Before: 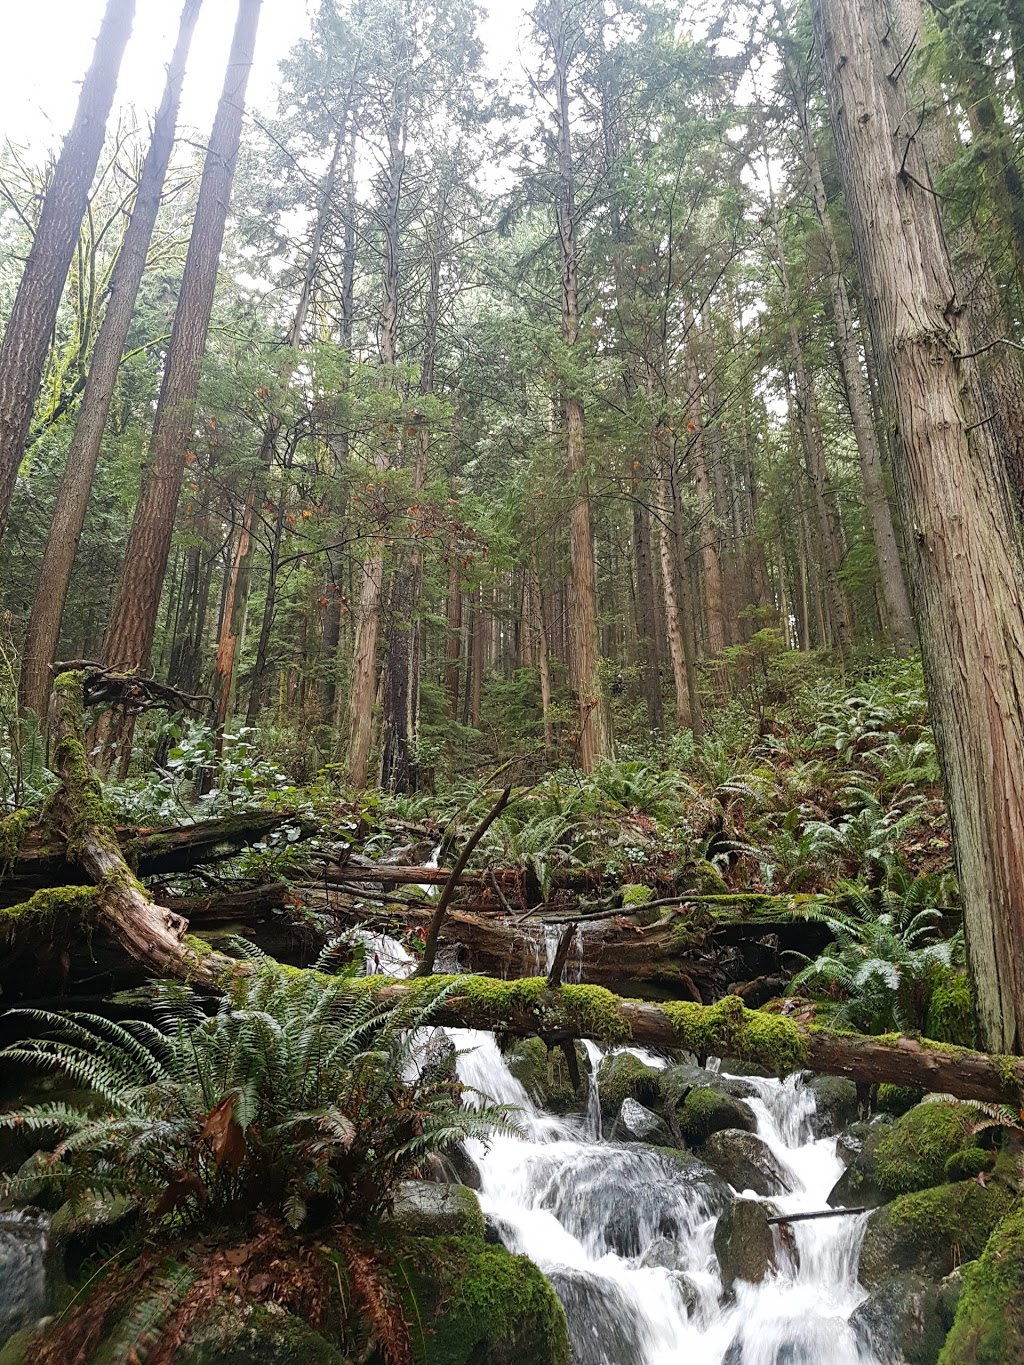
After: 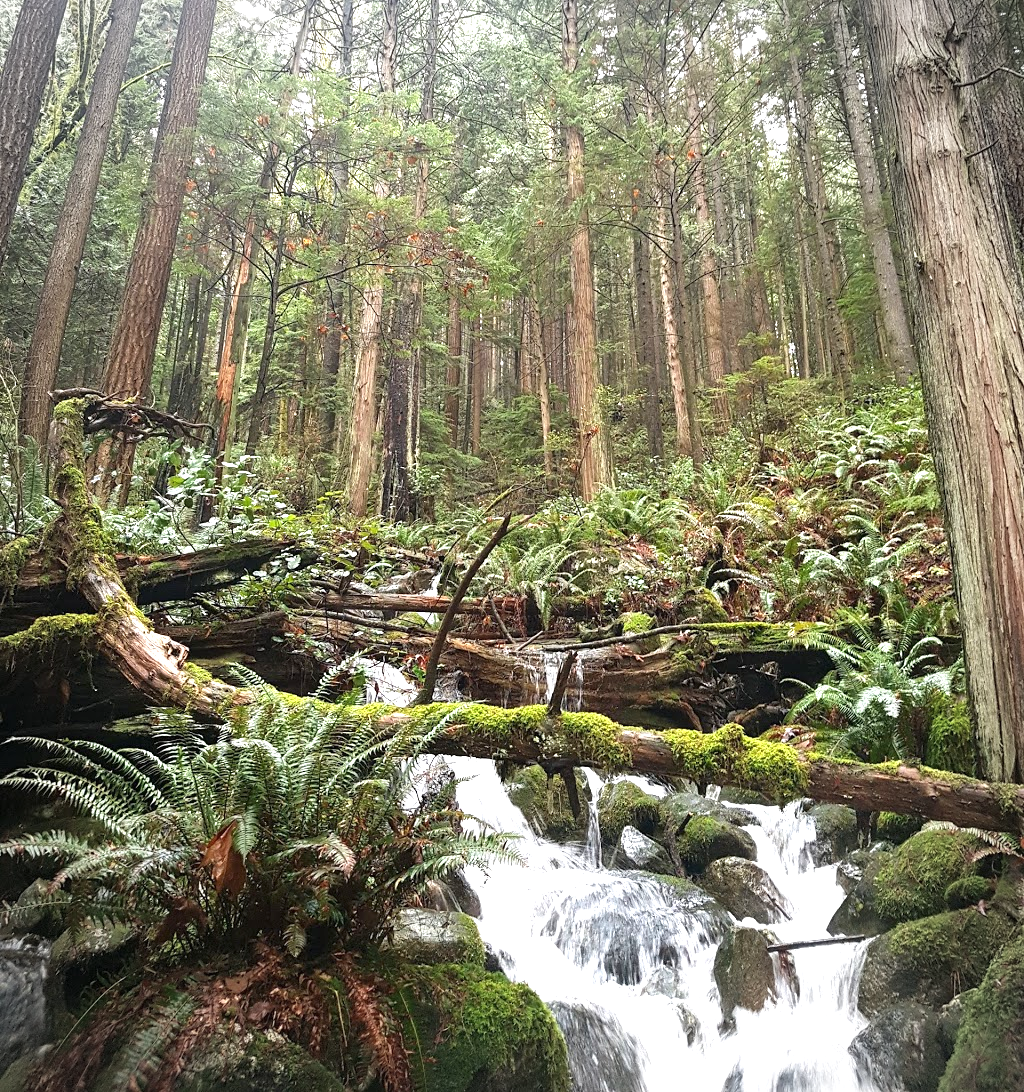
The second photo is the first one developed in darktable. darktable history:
exposure: black level correction 0, exposure 1.1 EV, compensate highlight preservation false
vignetting: automatic ratio true
crop and rotate: top 19.998%
